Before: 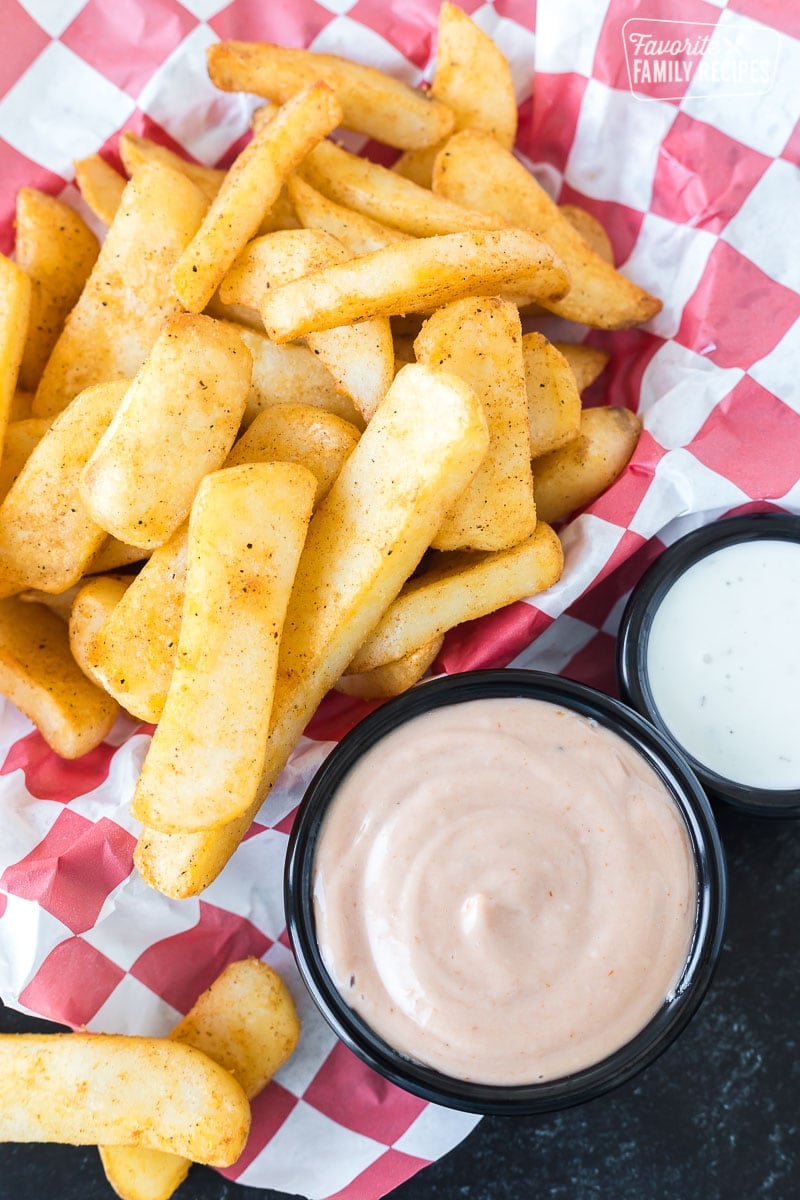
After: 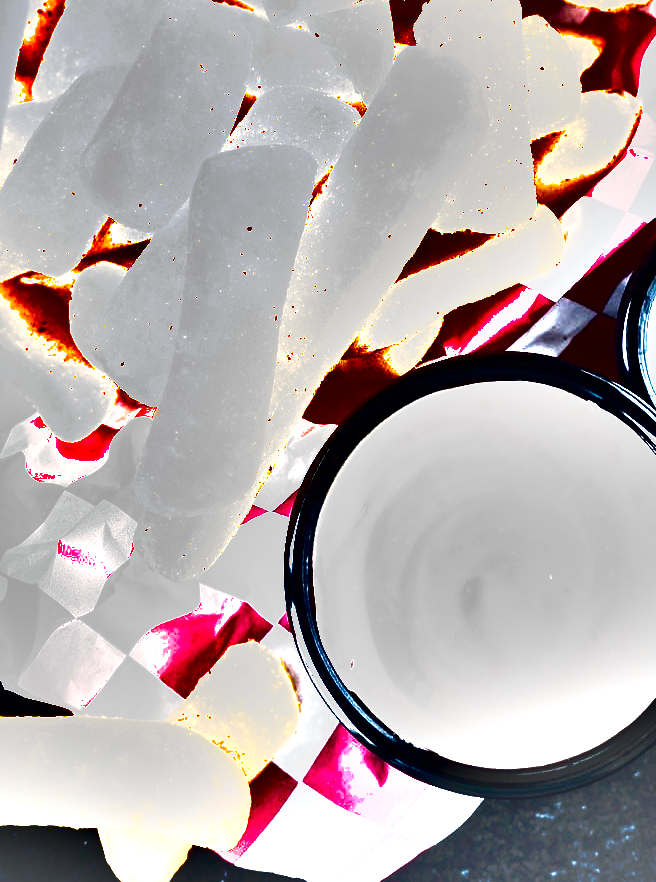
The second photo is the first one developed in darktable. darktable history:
crop: top 26.495%, right 17.956%
local contrast: mode bilateral grid, contrast 70, coarseness 74, detail 180%, midtone range 0.2
tone equalizer: on, module defaults
exposure: exposure -0.053 EV, compensate exposure bias true, compensate highlight preservation false
levels: white 99.91%, levels [0.012, 0.367, 0.697]
shadows and highlights: soften with gaussian
contrast brightness saturation: contrast 0.294
tone curve: curves: ch0 [(0, 0) (0.003, 0.202) (0.011, 0.205) (0.025, 0.222) (0.044, 0.258) (0.069, 0.298) (0.1, 0.321) (0.136, 0.333) (0.177, 0.38) (0.224, 0.439) (0.277, 0.51) (0.335, 0.594) (0.399, 0.675) (0.468, 0.743) (0.543, 0.805) (0.623, 0.861) (0.709, 0.905) (0.801, 0.931) (0.898, 0.941) (1, 1)], preserve colors none
